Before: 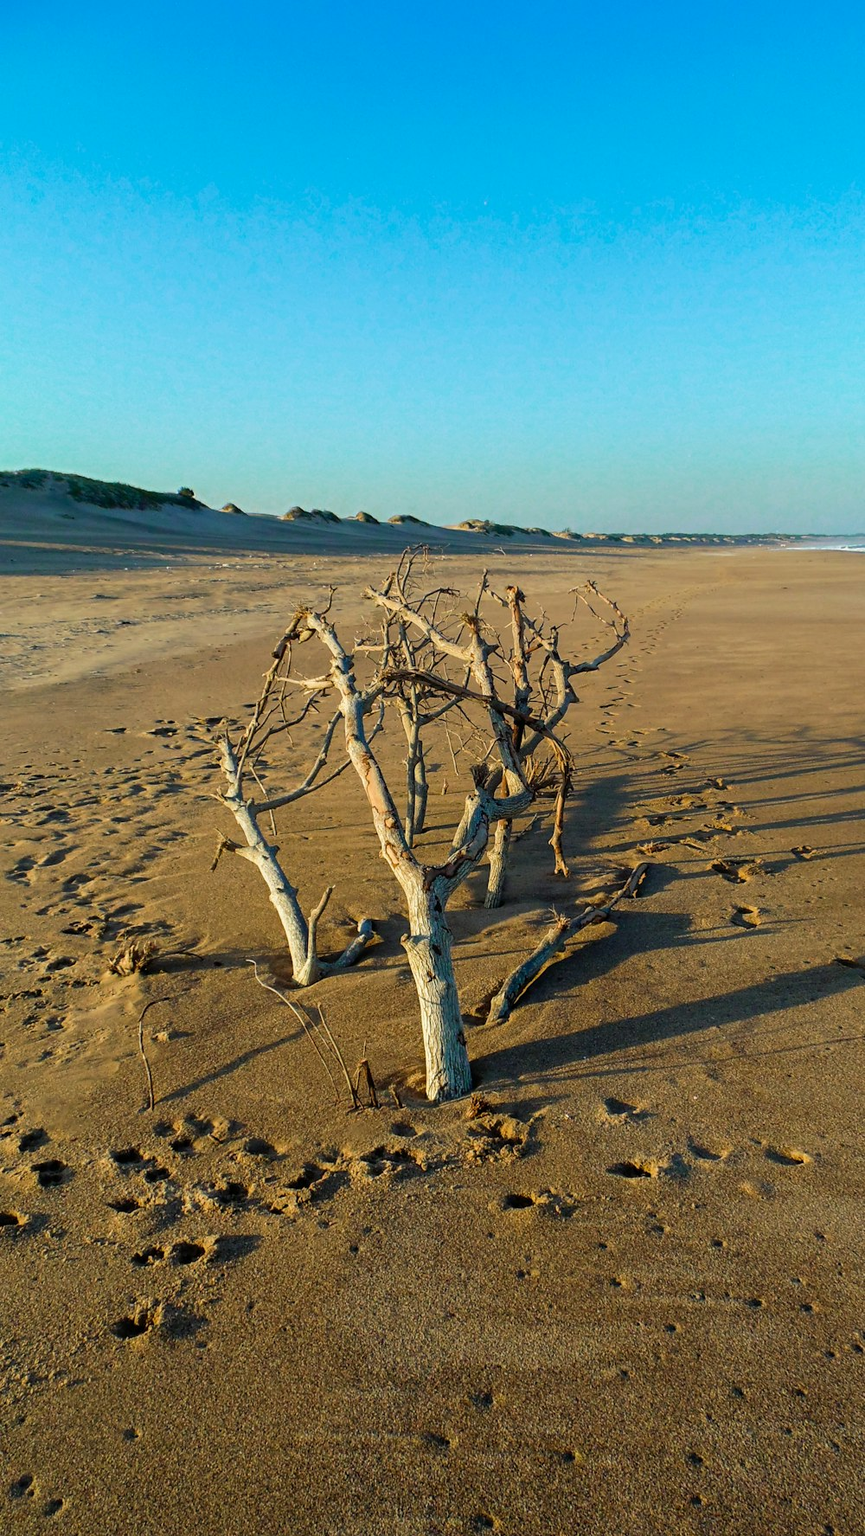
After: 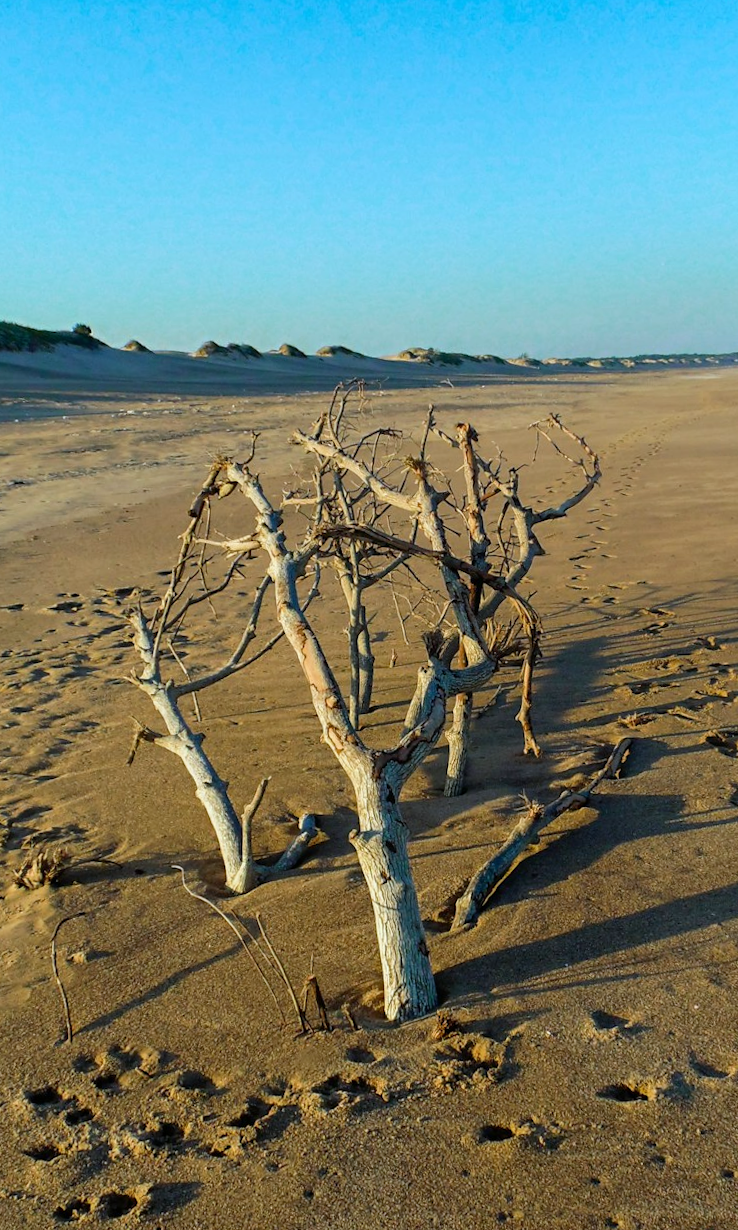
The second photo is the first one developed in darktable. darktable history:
exposure: compensate highlight preservation false
crop and rotate: left 11.831%, top 11.346%, right 13.429%, bottom 13.899%
rotate and perspective: rotation -2.12°, lens shift (vertical) 0.009, lens shift (horizontal) -0.008, automatic cropping original format, crop left 0.036, crop right 0.964, crop top 0.05, crop bottom 0.959
white balance: red 0.967, blue 1.049
